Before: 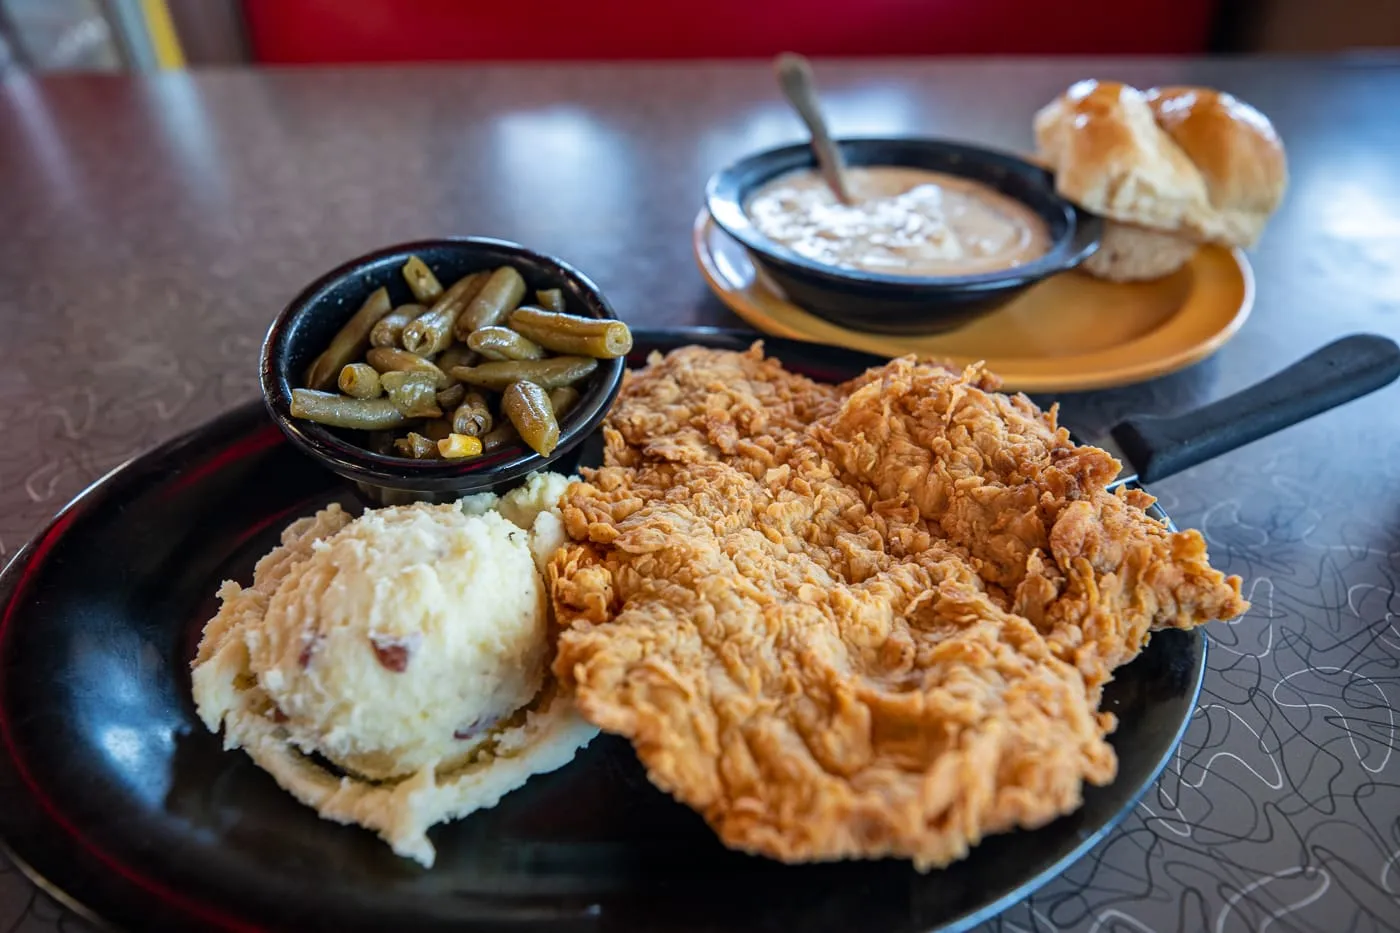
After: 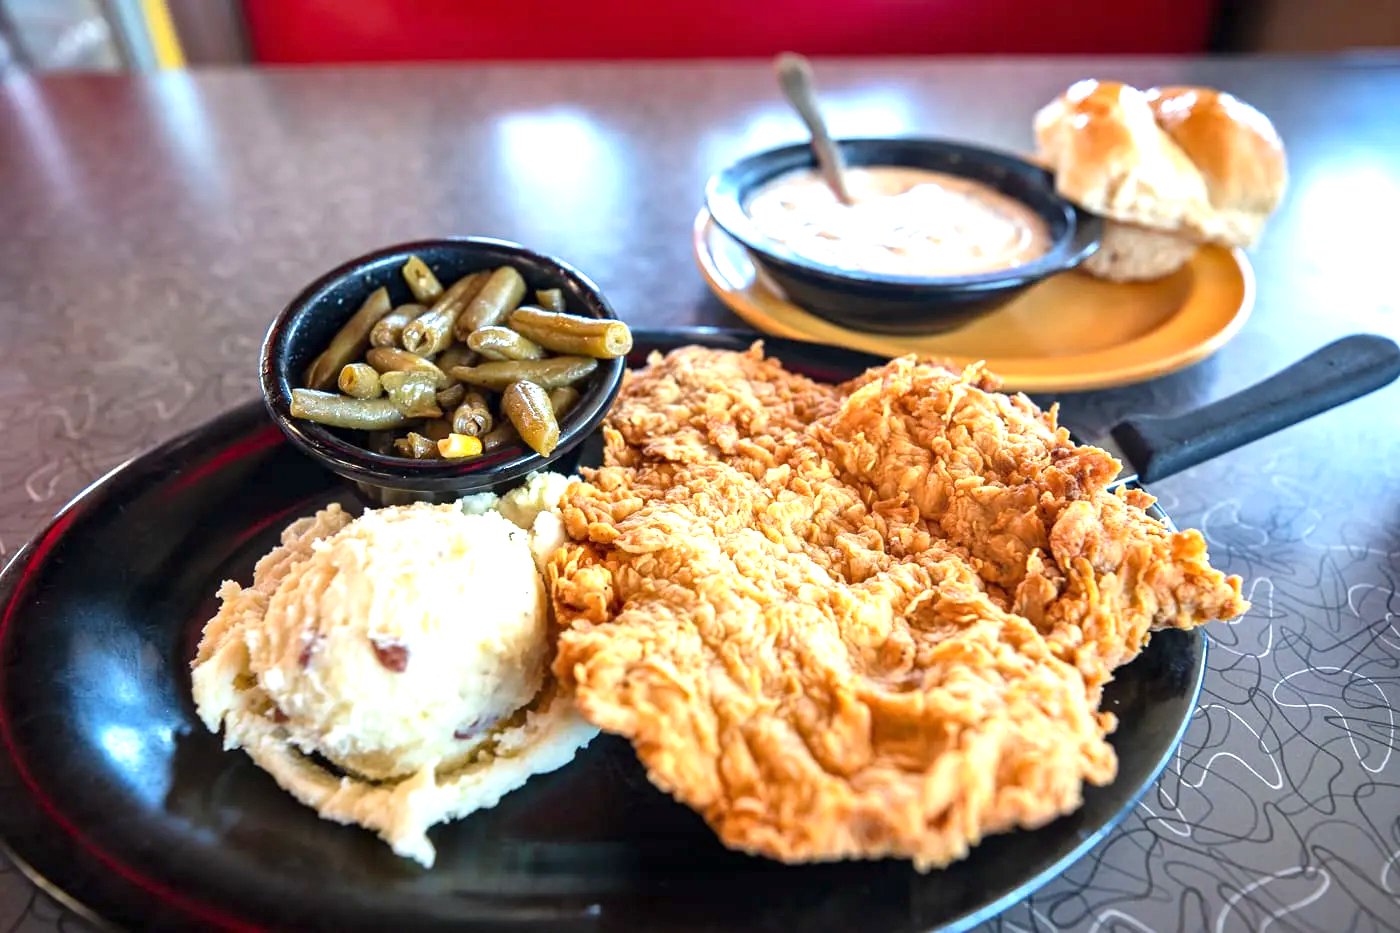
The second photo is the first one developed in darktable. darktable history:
exposure: exposure 1.14 EV, compensate exposure bias true, compensate highlight preservation false
